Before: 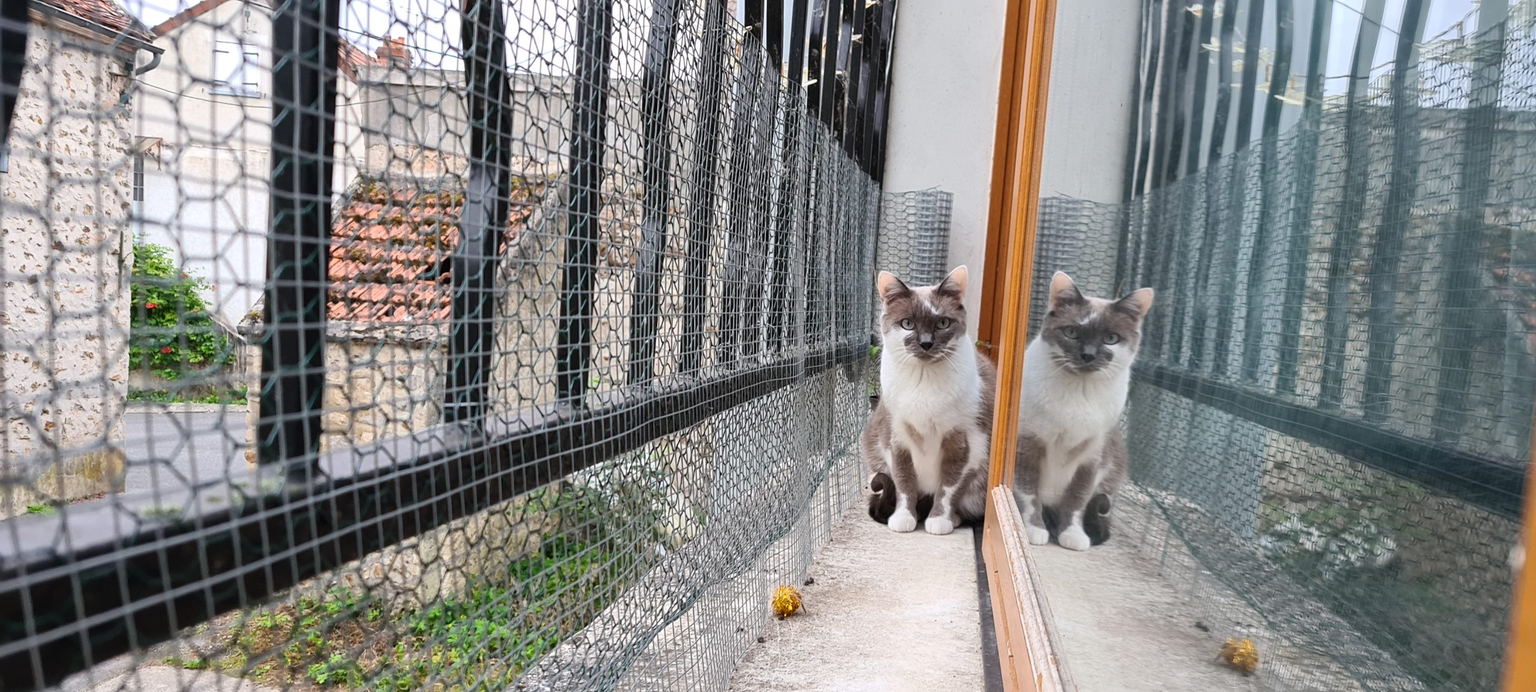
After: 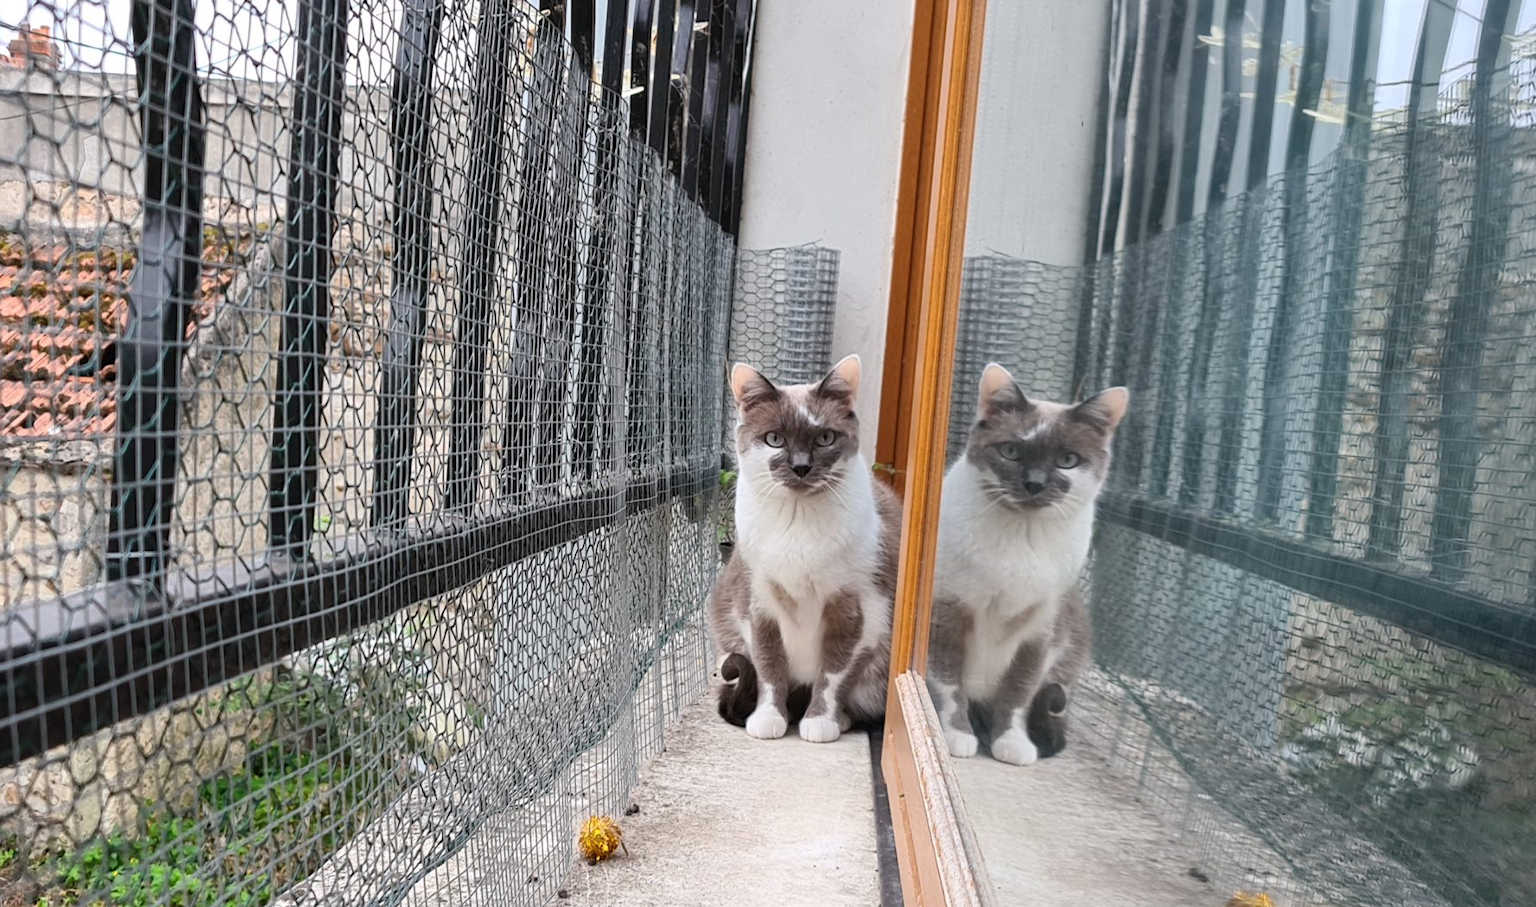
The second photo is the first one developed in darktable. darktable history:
crop and rotate: left 24.123%, top 2.829%, right 6.455%, bottom 6.02%
